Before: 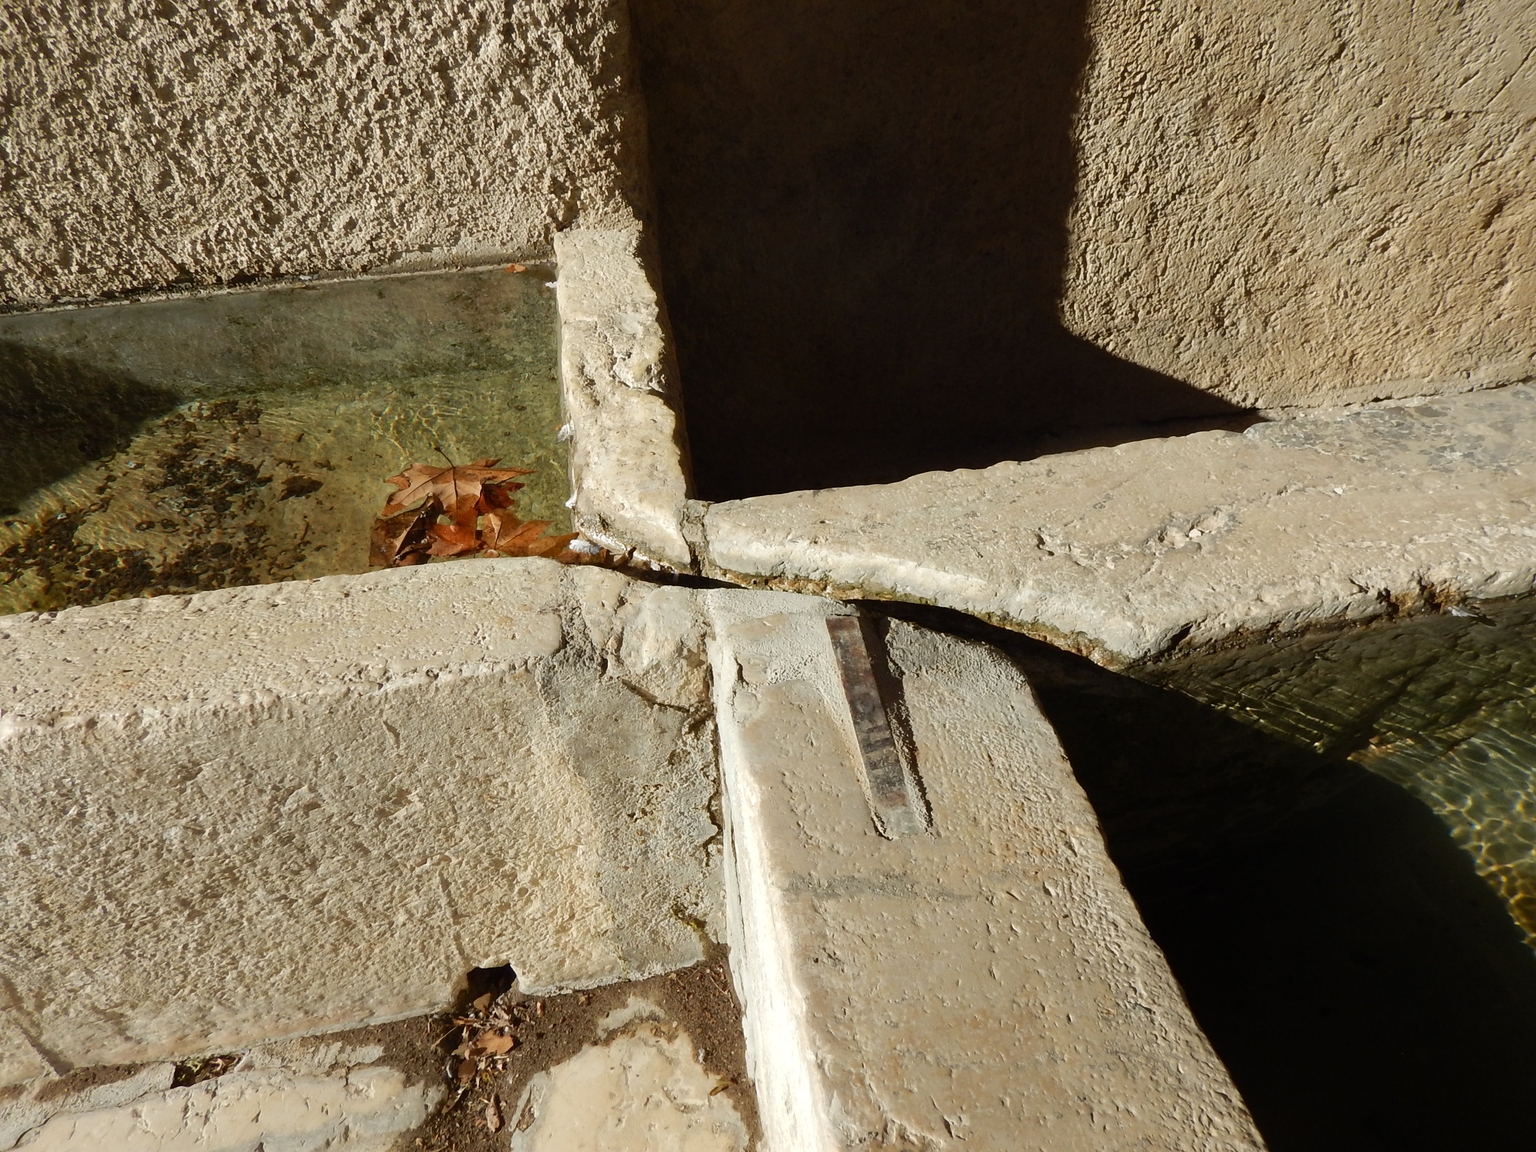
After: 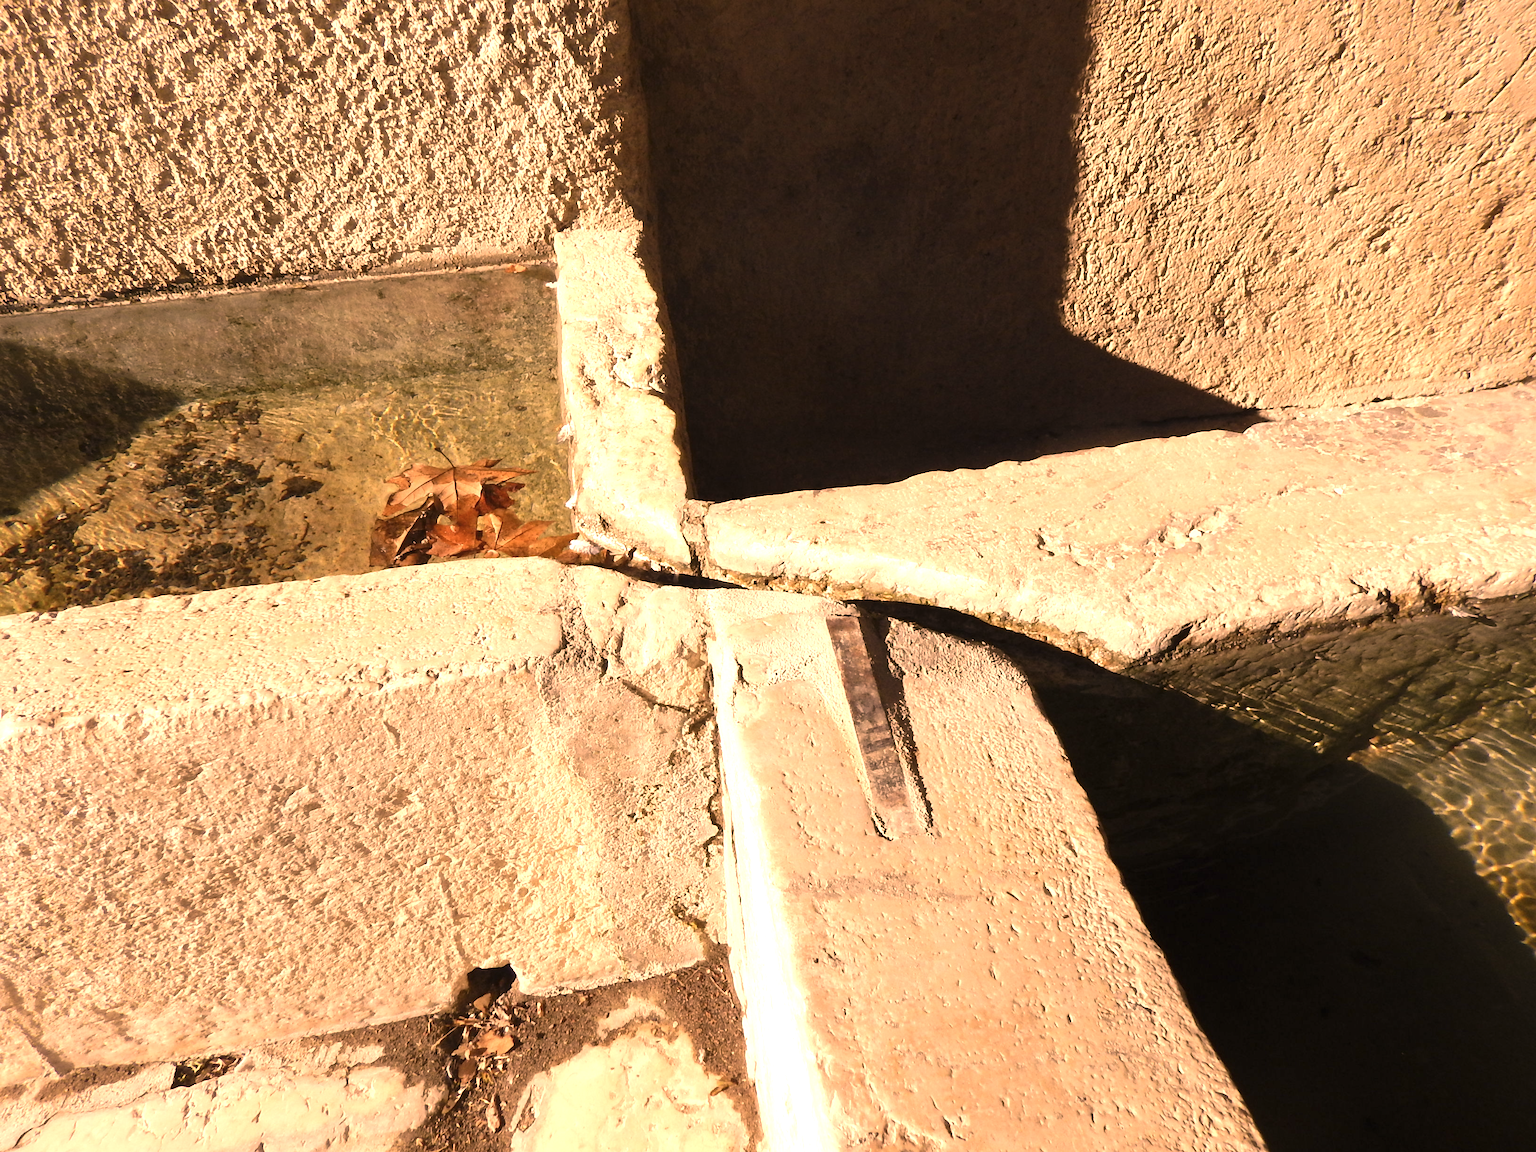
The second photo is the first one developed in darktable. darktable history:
color correction: highlights a* 39.36, highlights b* 39.96, saturation 0.687
exposure: black level correction 0, exposure 1.104 EV, compensate highlight preservation false
